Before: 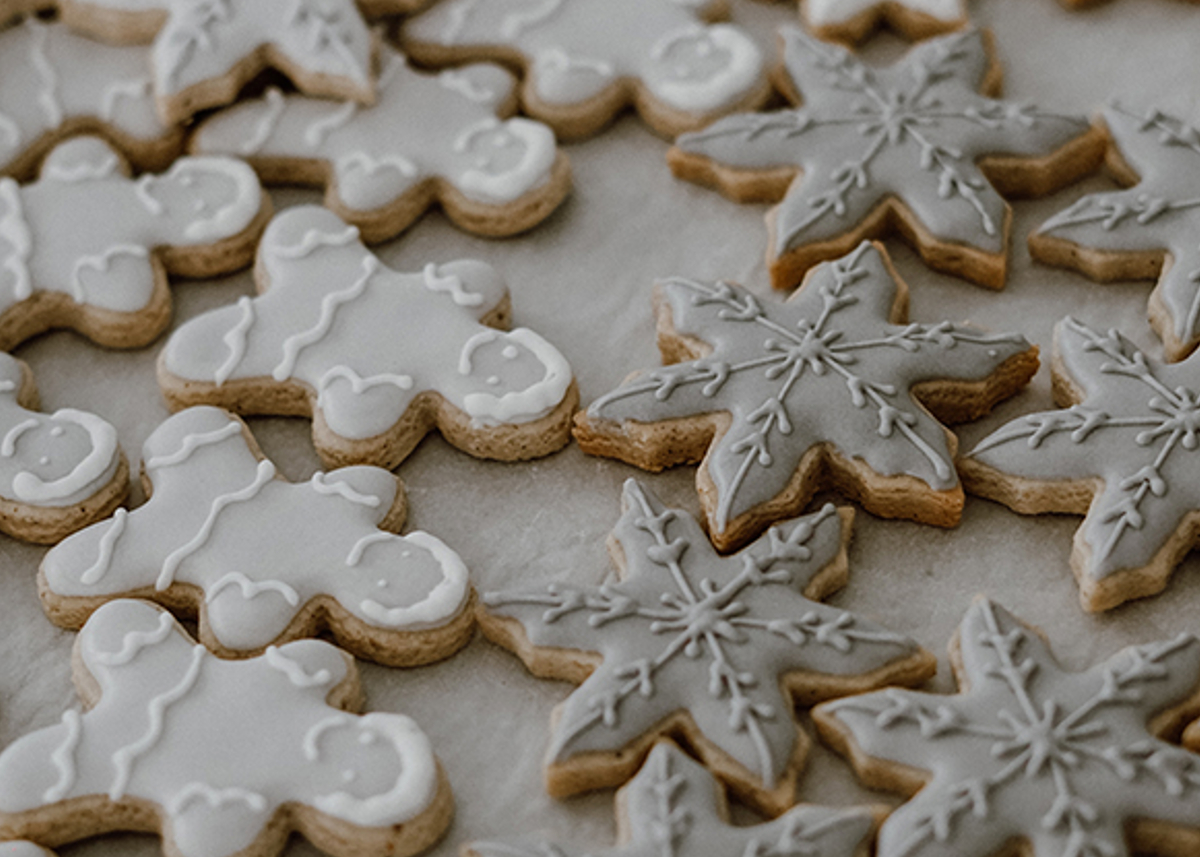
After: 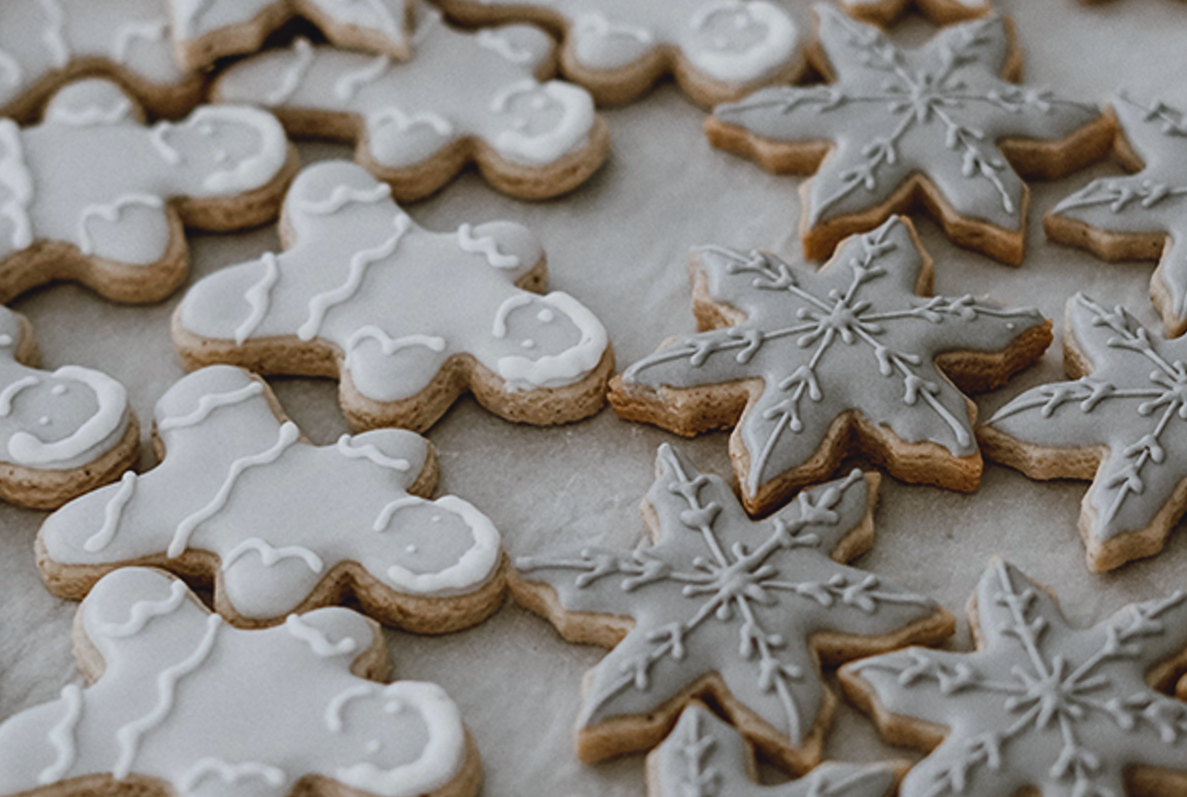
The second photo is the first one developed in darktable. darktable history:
rotate and perspective: rotation 0.679°, lens shift (horizontal) 0.136, crop left 0.009, crop right 0.991, crop top 0.078, crop bottom 0.95
tone curve: curves: ch0 [(0, 0.045) (0.155, 0.169) (0.46, 0.466) (0.751, 0.788) (1, 0.961)]; ch1 [(0, 0) (0.43, 0.408) (0.472, 0.469) (0.505, 0.503) (0.553, 0.555) (0.592, 0.581) (1, 1)]; ch2 [(0, 0) (0.505, 0.495) (0.579, 0.569) (1, 1)], color space Lab, independent channels, preserve colors none
color balance rgb: perceptual saturation grading › global saturation -1%
